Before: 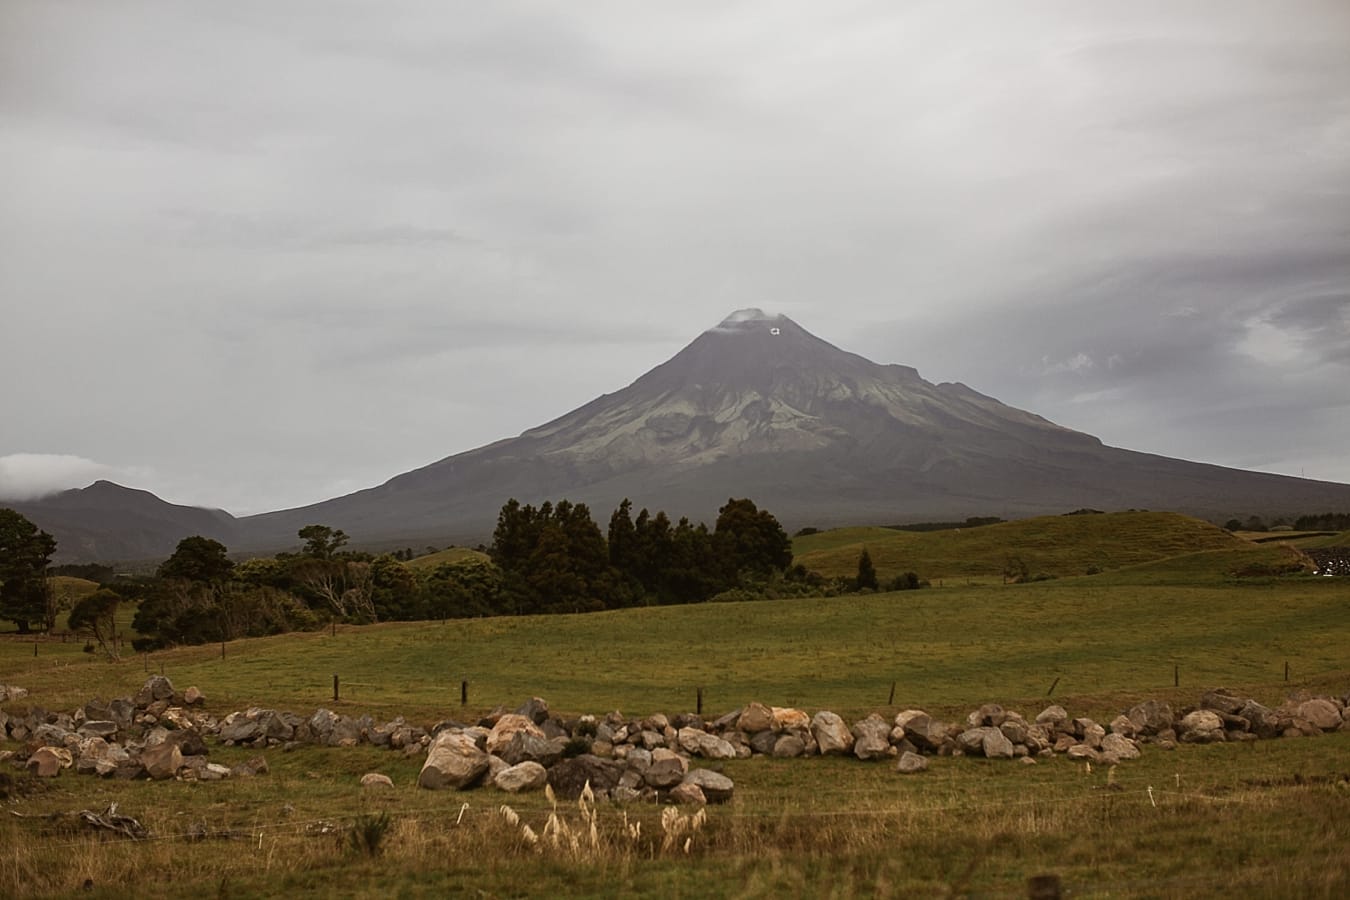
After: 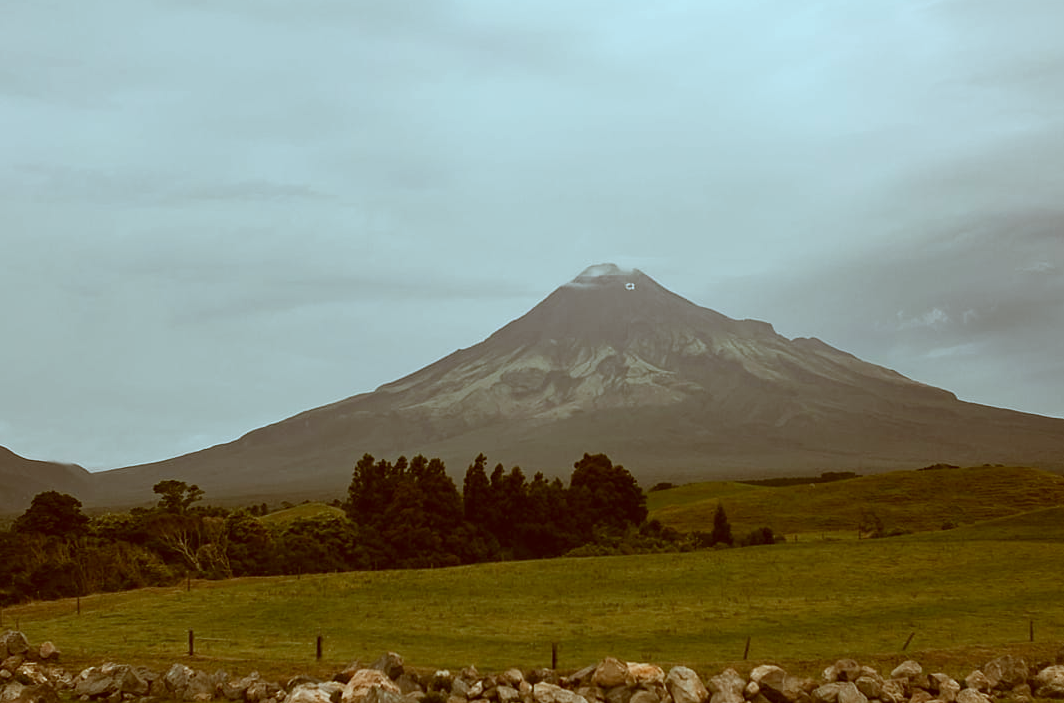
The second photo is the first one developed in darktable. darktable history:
crop and rotate: left 10.77%, top 5.1%, right 10.41%, bottom 16.76%
color correction: highlights a* -14.62, highlights b* -16.22, shadows a* 10.12, shadows b* 29.4
